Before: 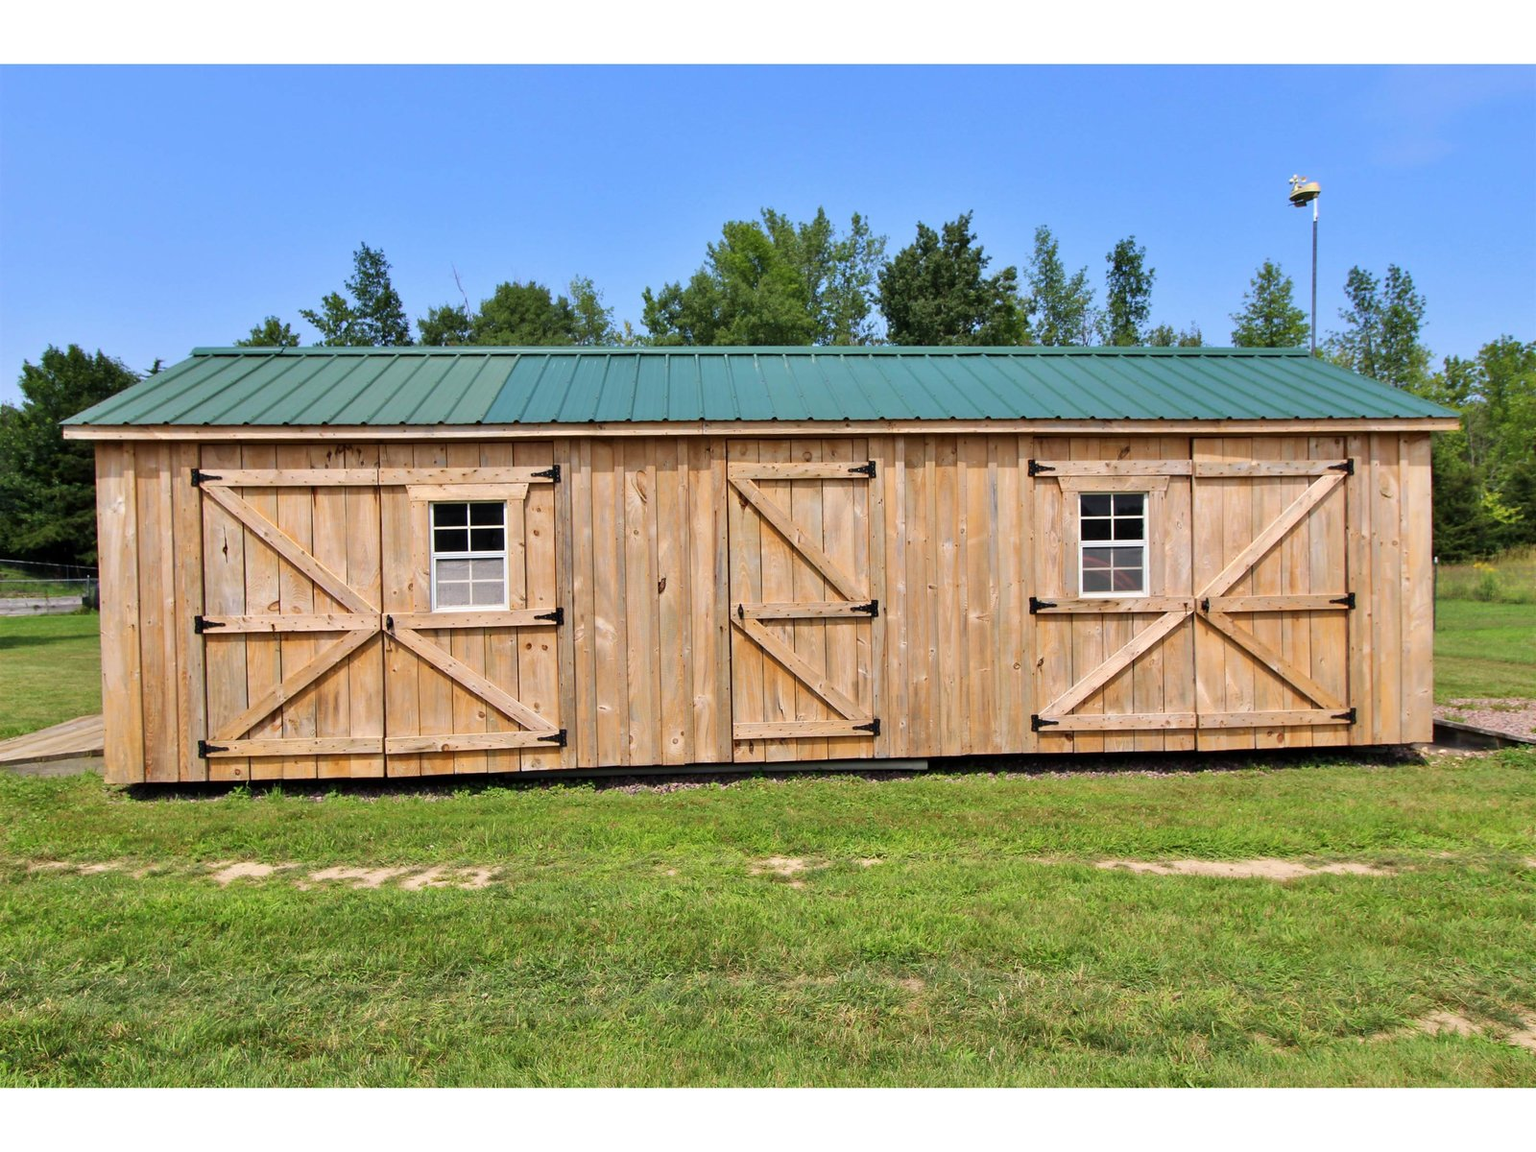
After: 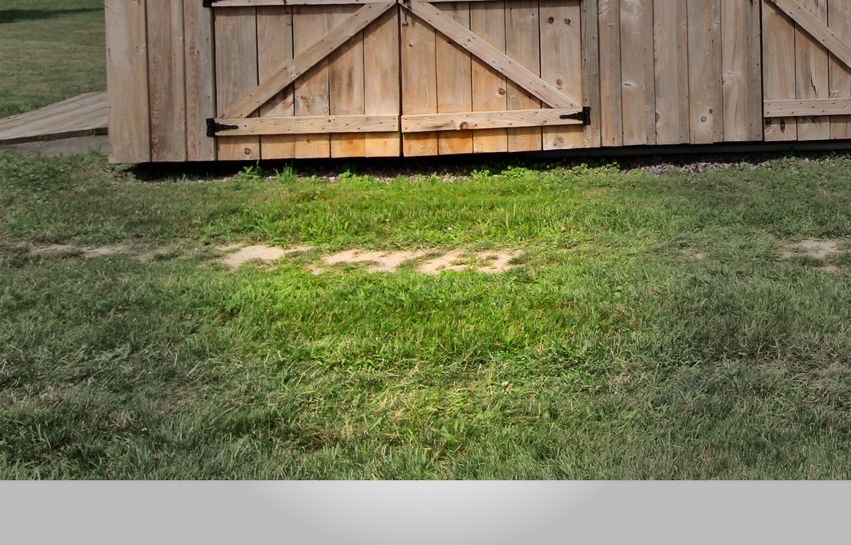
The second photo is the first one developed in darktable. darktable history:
crop and rotate: top 54.42%, right 46.799%, bottom 0.148%
vignetting: fall-off start 30.63%, fall-off radius 35.83%
contrast brightness saturation: contrast 0.152, brightness -0.015, saturation 0.1
